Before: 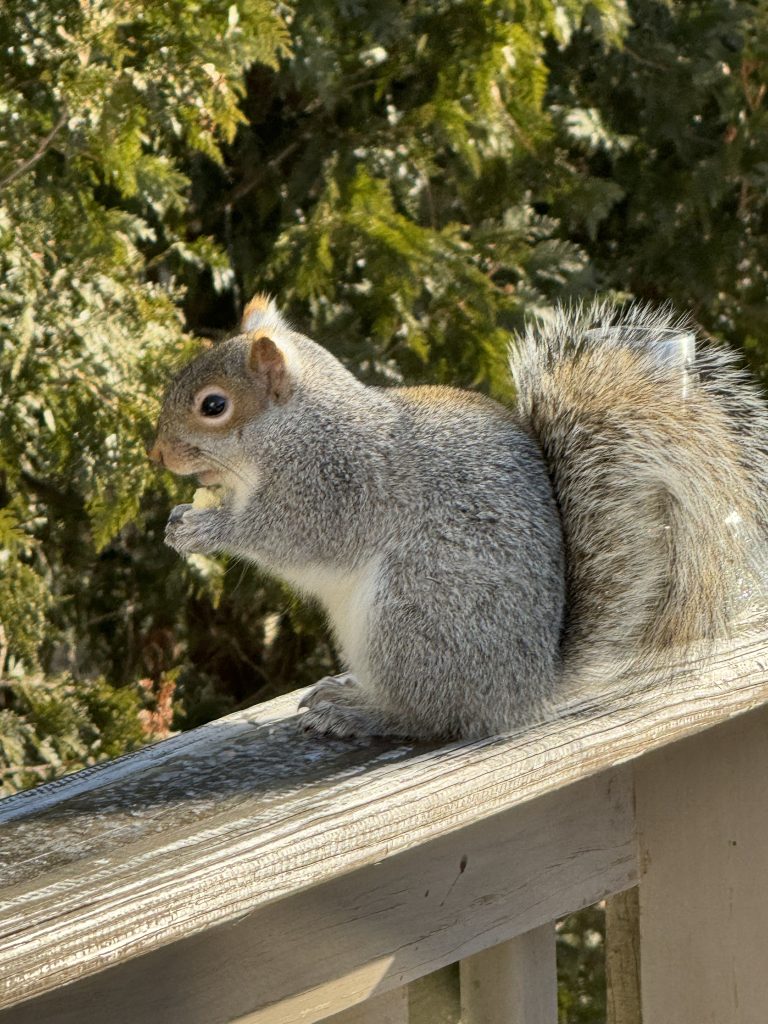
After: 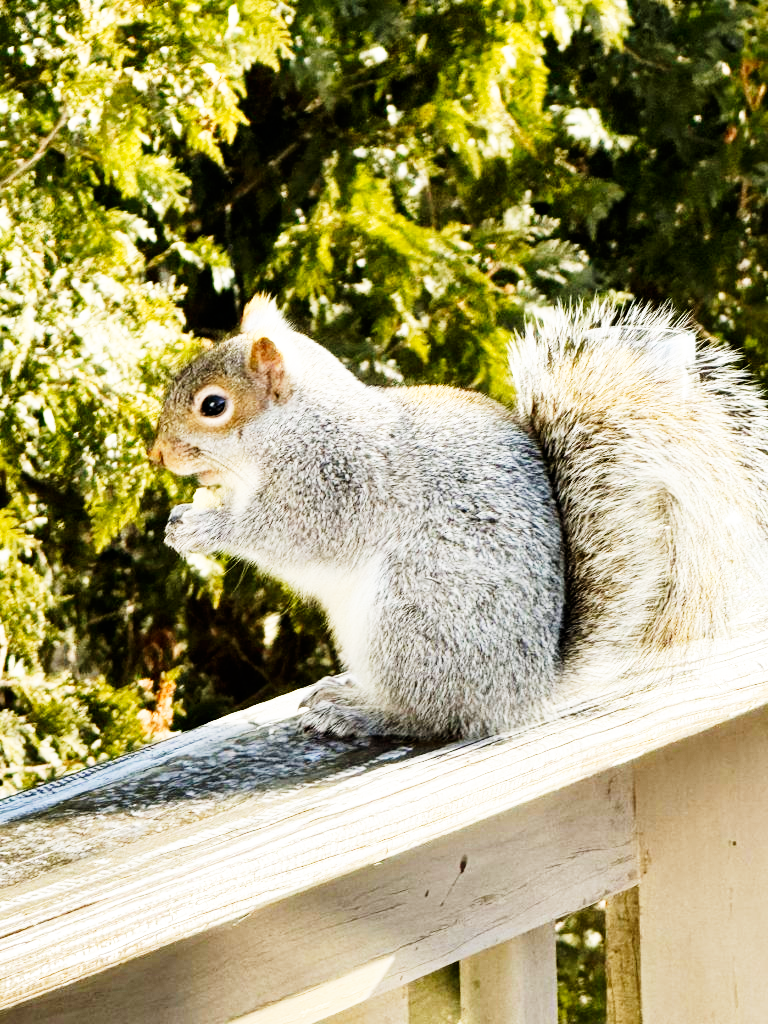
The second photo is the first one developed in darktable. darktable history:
tone curve: curves: ch0 [(0, 0) (0.004, 0.001) (0.133, 0.112) (0.325, 0.362) (0.832, 0.893) (1, 1)], preserve colors none
base curve: curves: ch0 [(0, 0) (0.007, 0.004) (0.027, 0.03) (0.046, 0.07) (0.207, 0.54) (0.442, 0.872) (0.673, 0.972) (1, 1)], preserve colors none
